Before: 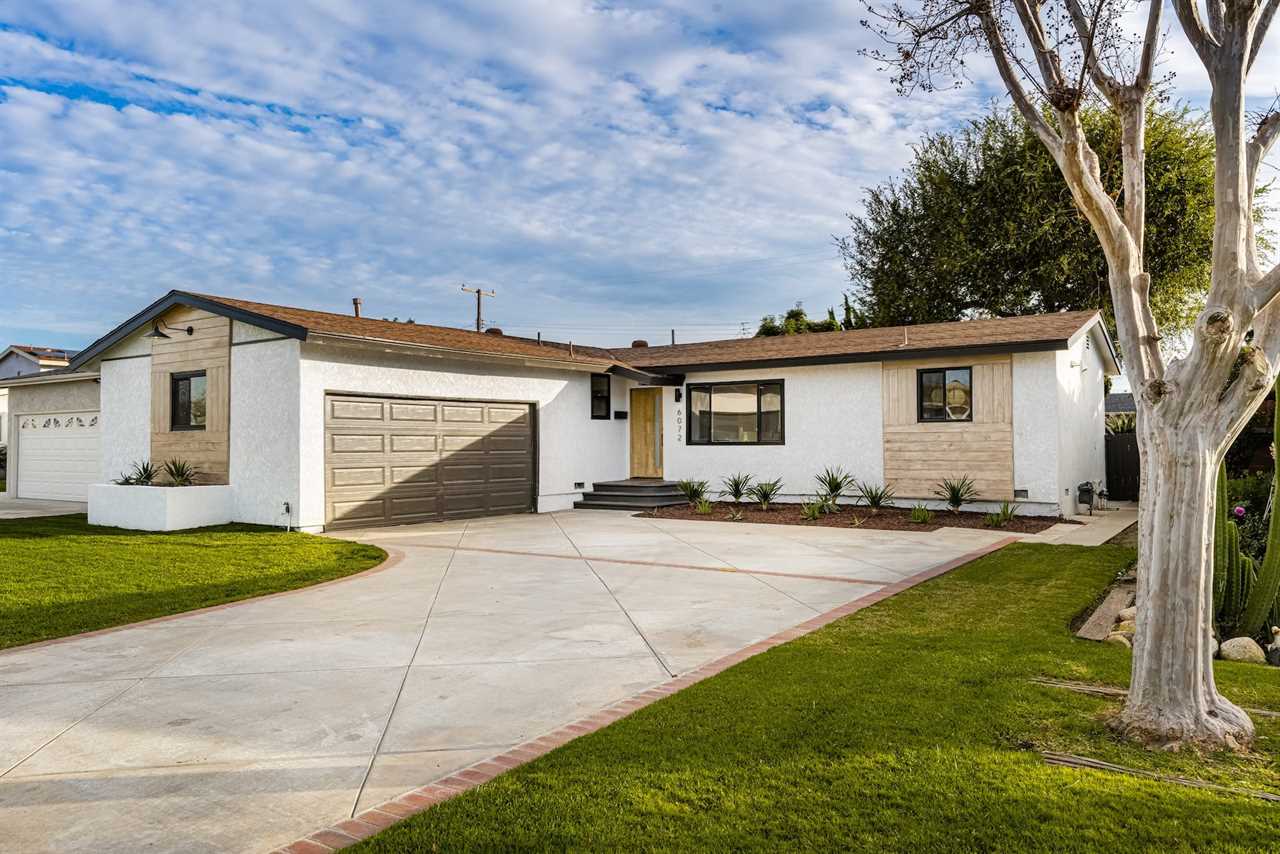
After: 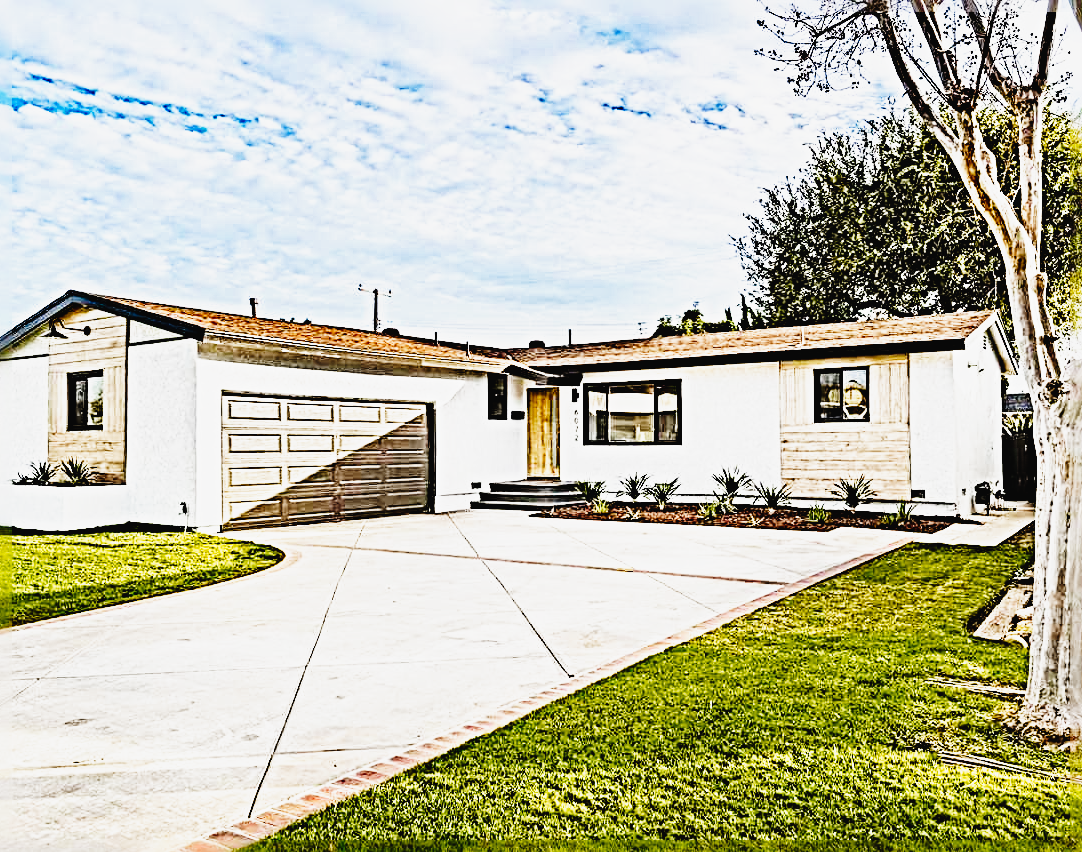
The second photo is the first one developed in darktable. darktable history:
sharpen: radius 6.276, amount 1.812, threshold 0.166
crop: left 8.06%, right 7.361%
tone curve: curves: ch0 [(0, 0.021) (0.049, 0.044) (0.152, 0.14) (0.328, 0.377) (0.473, 0.543) (0.641, 0.705) (0.868, 0.887) (1, 0.969)]; ch1 [(0, 0) (0.322, 0.328) (0.43, 0.425) (0.474, 0.466) (0.502, 0.503) (0.522, 0.526) (0.564, 0.591) (0.602, 0.632) (0.677, 0.701) (0.859, 0.885) (1, 1)]; ch2 [(0, 0) (0.33, 0.301) (0.447, 0.44) (0.487, 0.496) (0.502, 0.516) (0.535, 0.554) (0.565, 0.598) (0.618, 0.629) (1, 1)], preserve colors none
base curve: curves: ch0 [(0, 0) (0.007, 0.004) (0.027, 0.03) (0.046, 0.07) (0.207, 0.54) (0.442, 0.872) (0.673, 0.972) (1, 1)], preserve colors none
